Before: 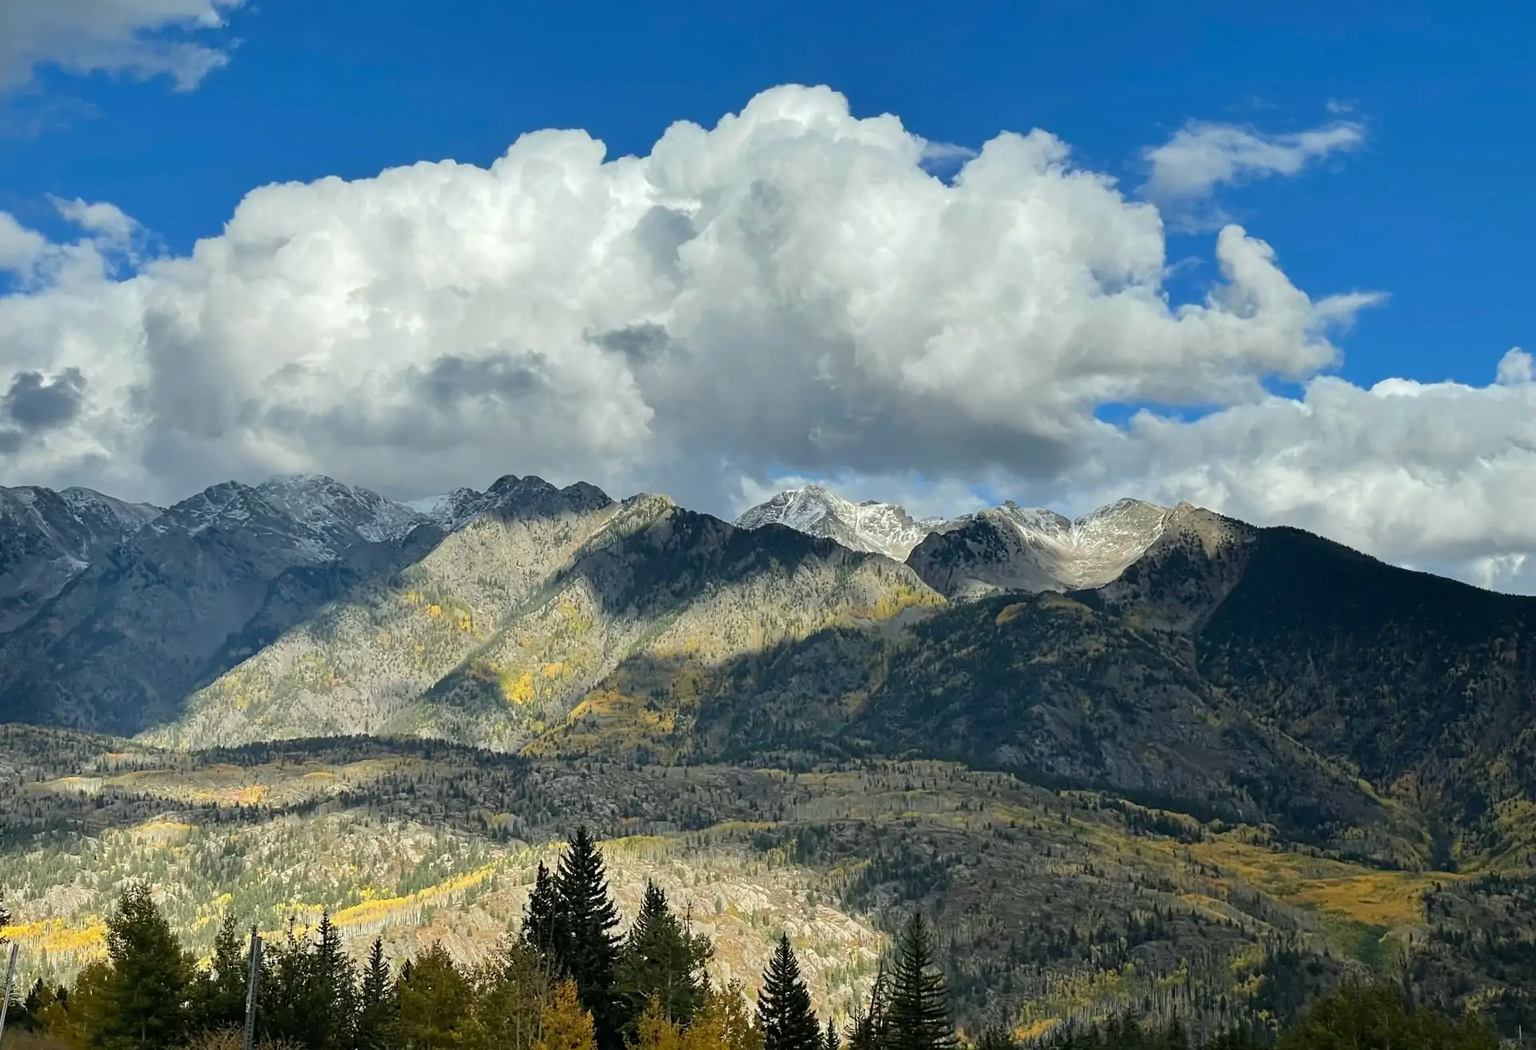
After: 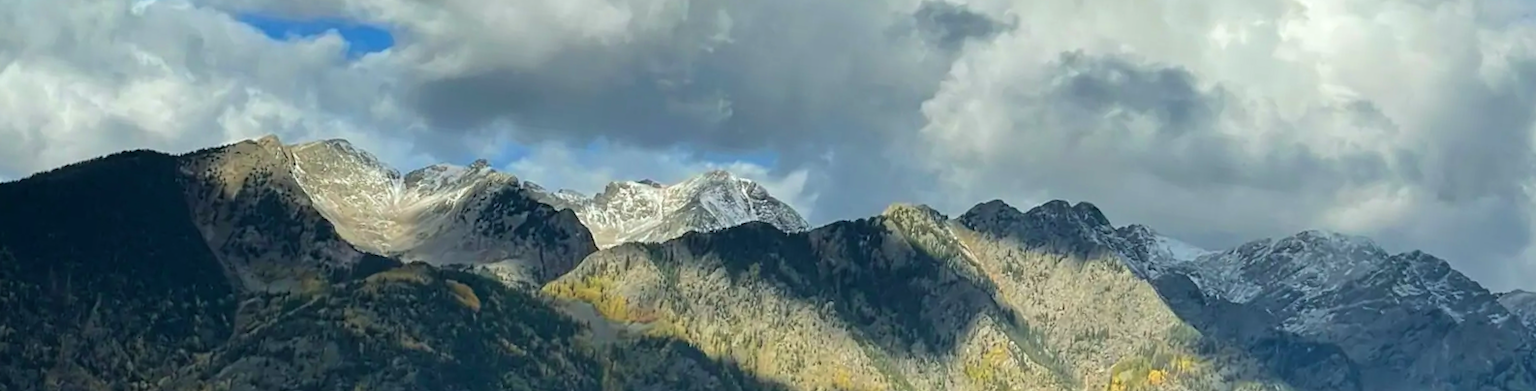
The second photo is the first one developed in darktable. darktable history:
rotate and perspective: rotation 9.12°, automatic cropping off
white balance: emerald 1
crop and rotate: angle 16.12°, top 30.835%, bottom 35.653%
velvia: on, module defaults
